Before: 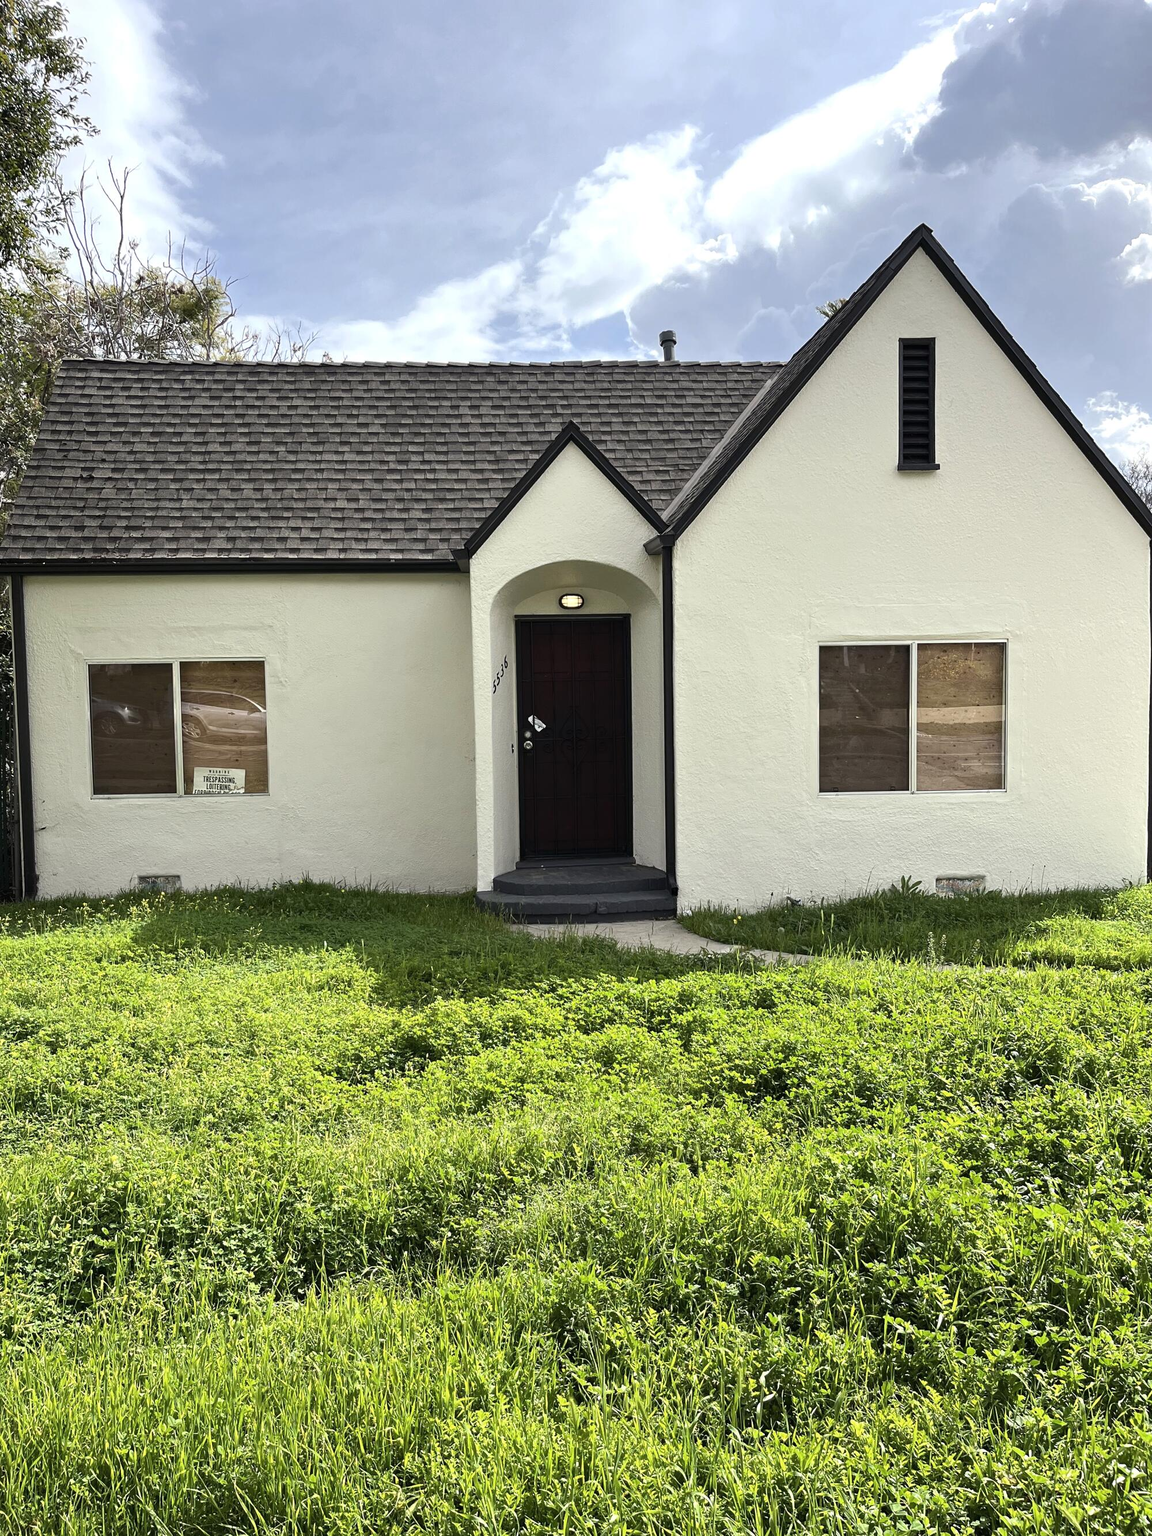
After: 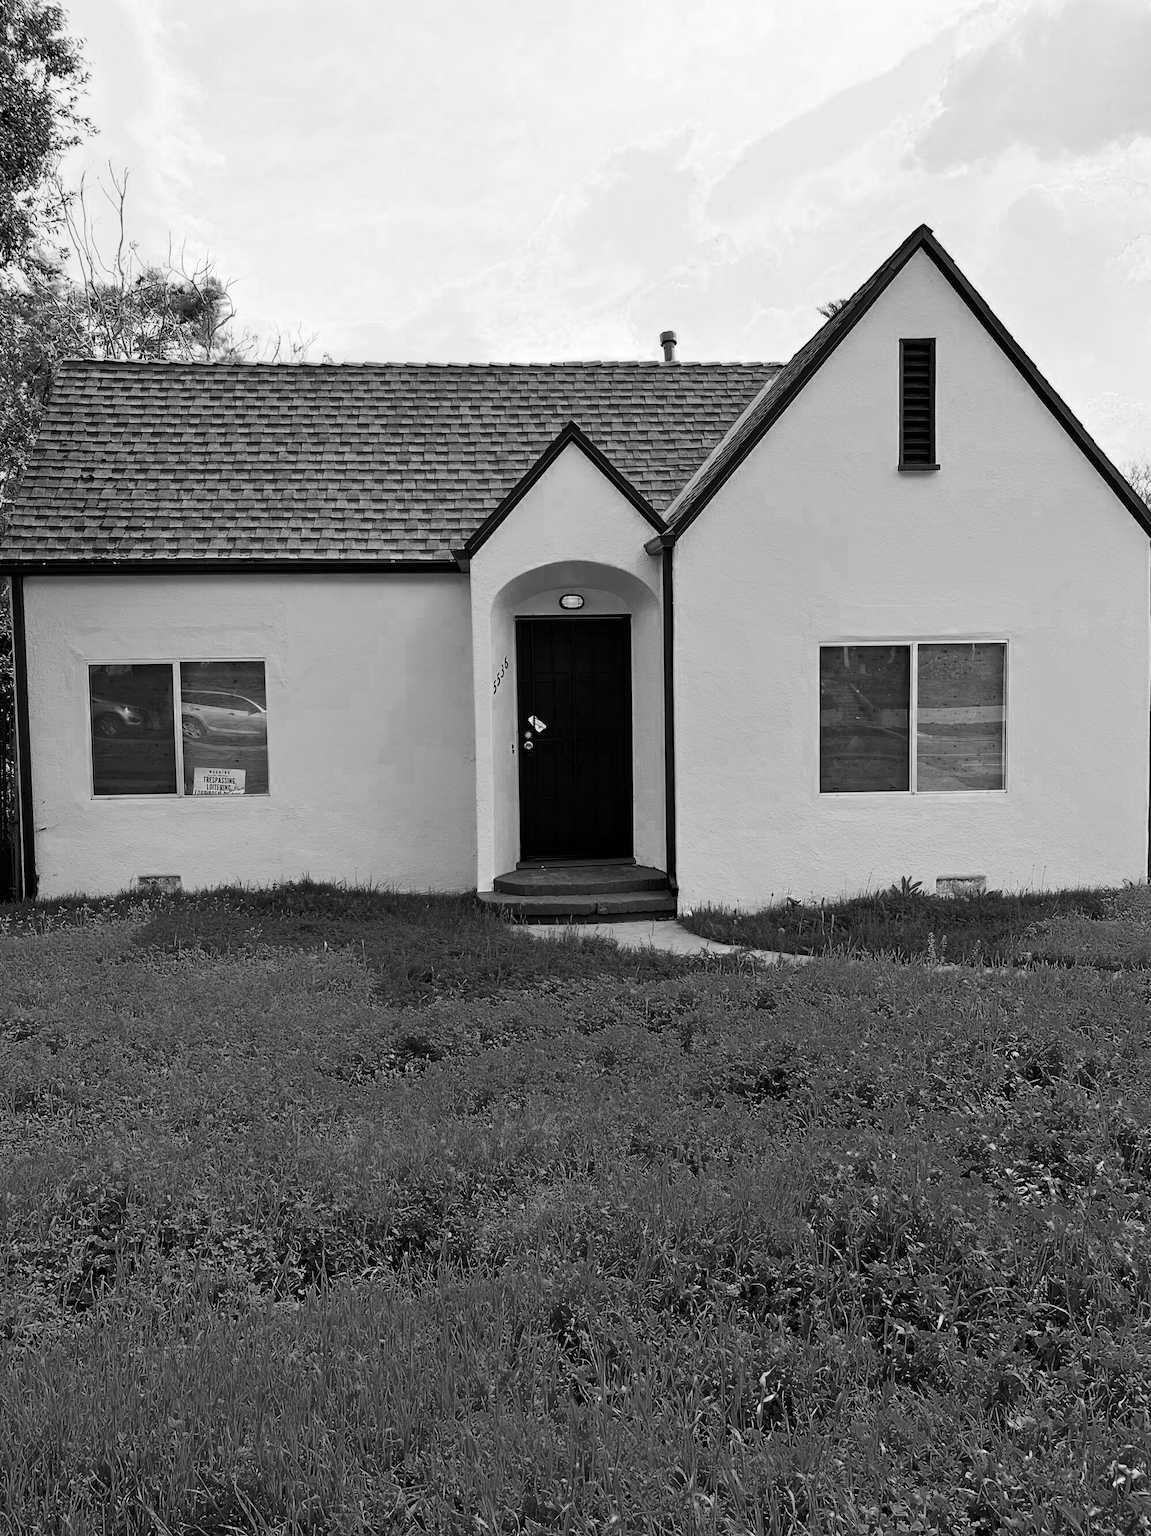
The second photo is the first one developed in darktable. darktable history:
local contrast: mode bilateral grid, contrast 21, coarseness 50, detail 119%, midtone range 0.2
filmic rgb: middle gray luminance 28.94%, black relative exposure -10.34 EV, white relative exposure 5.47 EV, target black luminance 0%, hardness 3.91, latitude 2.01%, contrast 1.12, highlights saturation mix 5.96%, shadows ↔ highlights balance 15.55%
color zones: curves: ch0 [(0.287, 0.048) (0.493, 0.484) (0.737, 0.816)]; ch1 [(0, 0) (0.143, 0) (0.286, 0) (0.429, 0) (0.571, 0) (0.714, 0) (0.857, 0)]
exposure: black level correction -0.002, exposure 0.532 EV, compensate highlight preservation false
